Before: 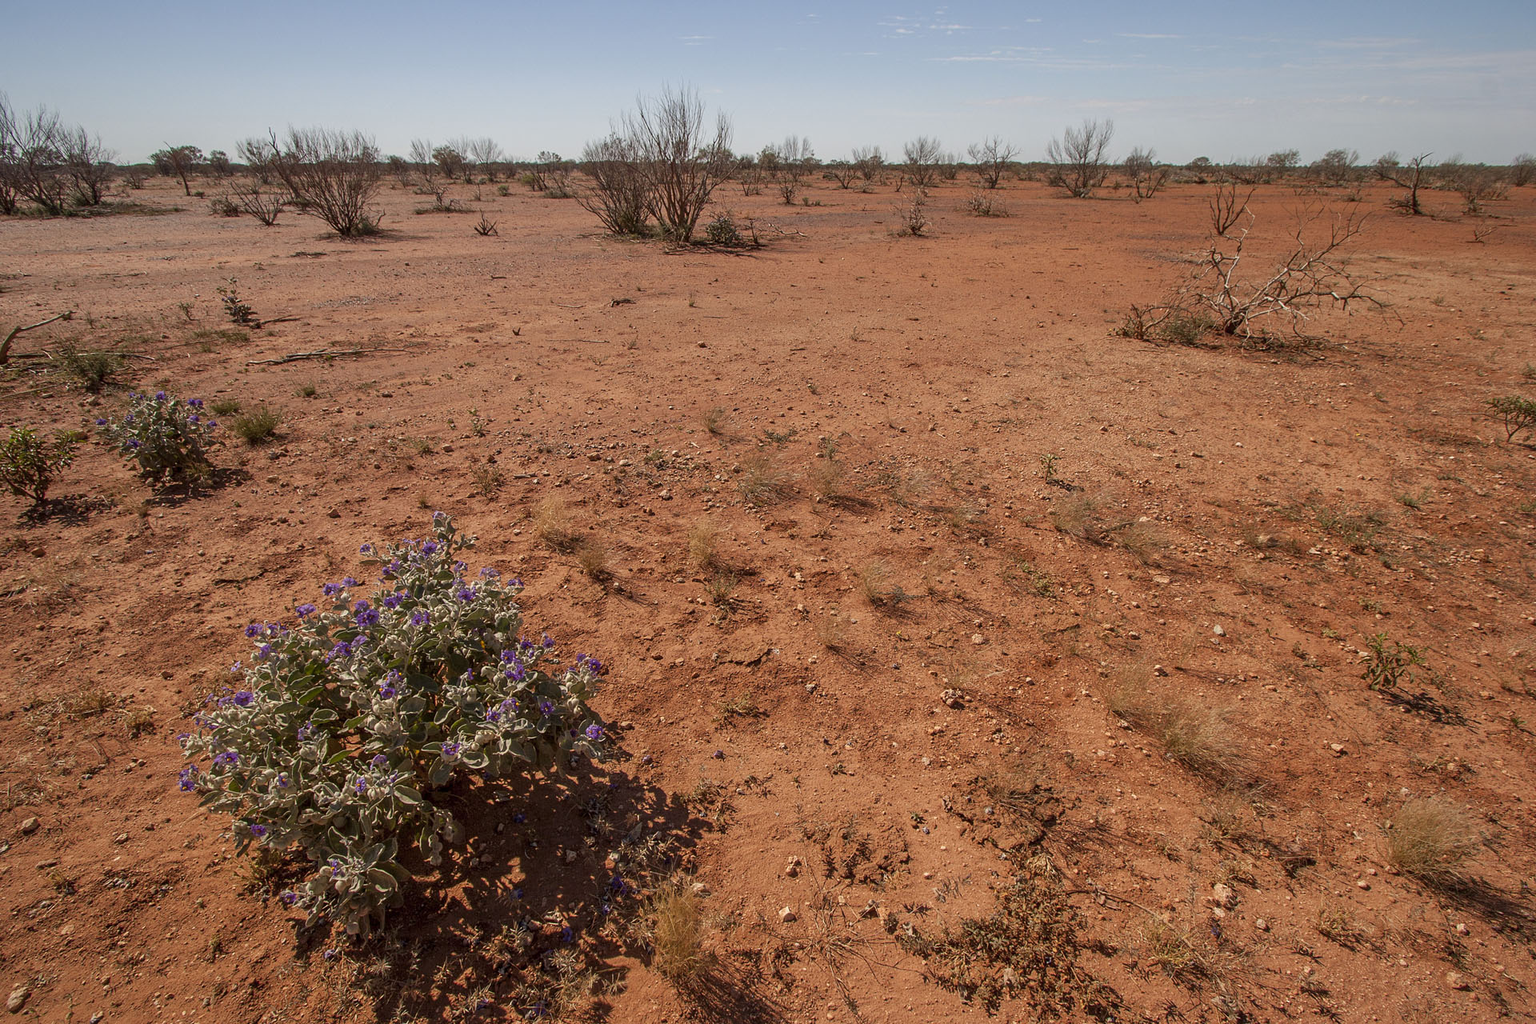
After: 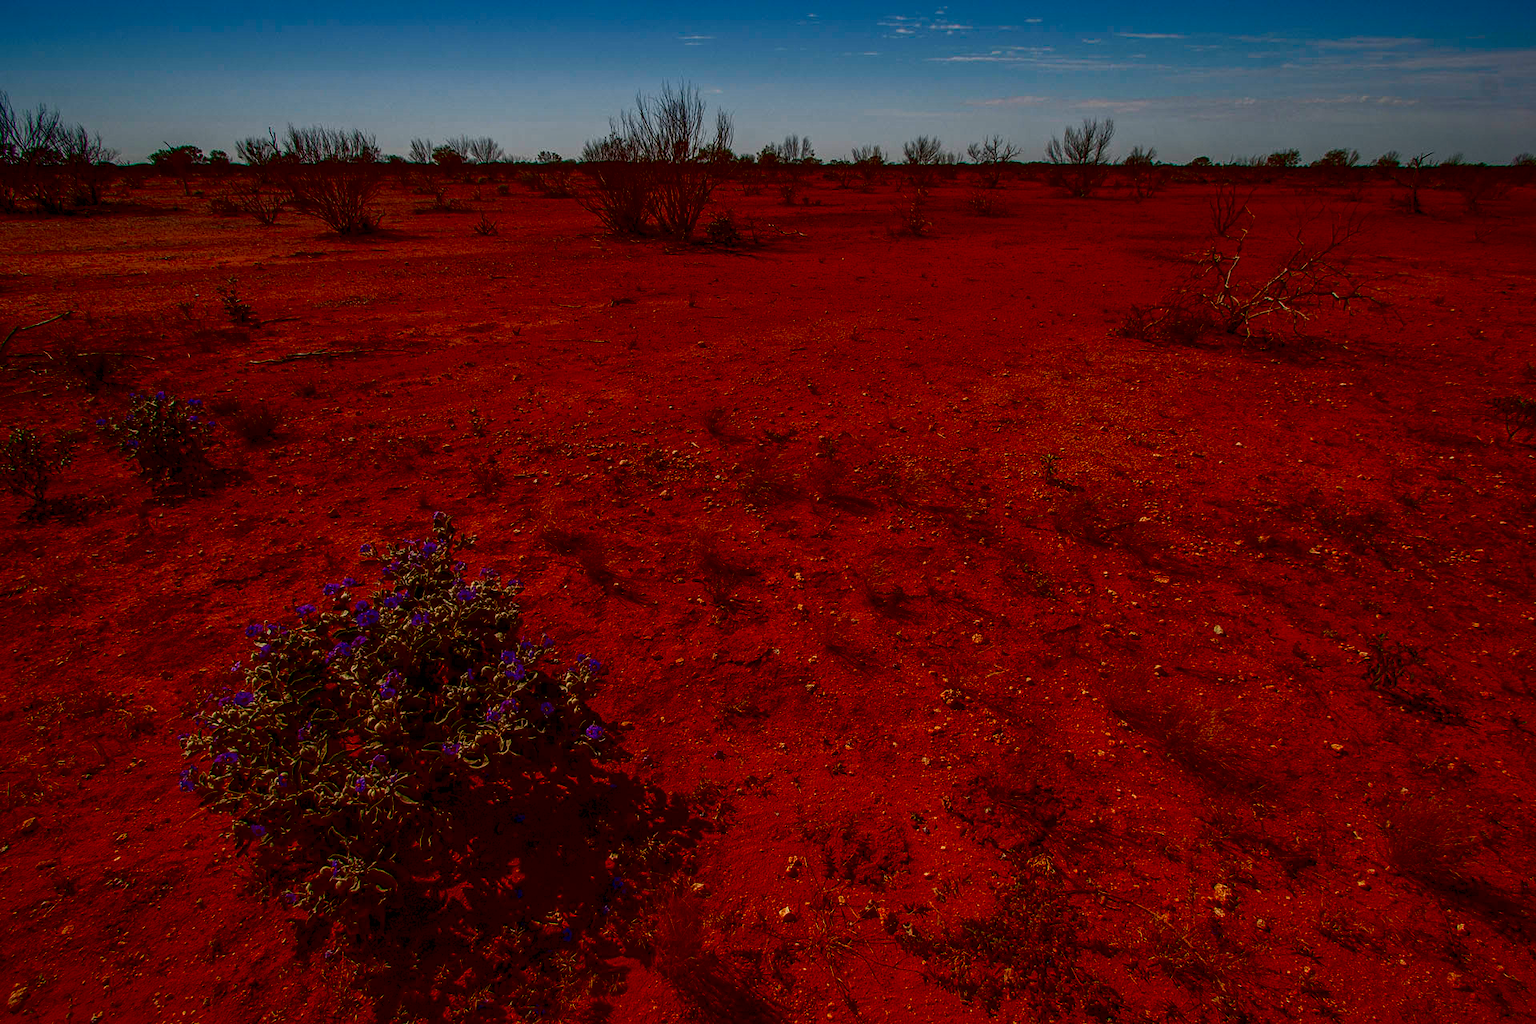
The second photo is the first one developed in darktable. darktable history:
contrast brightness saturation: brightness -0.987, saturation 0.987
local contrast: highlights 4%, shadows 1%, detail 133%
